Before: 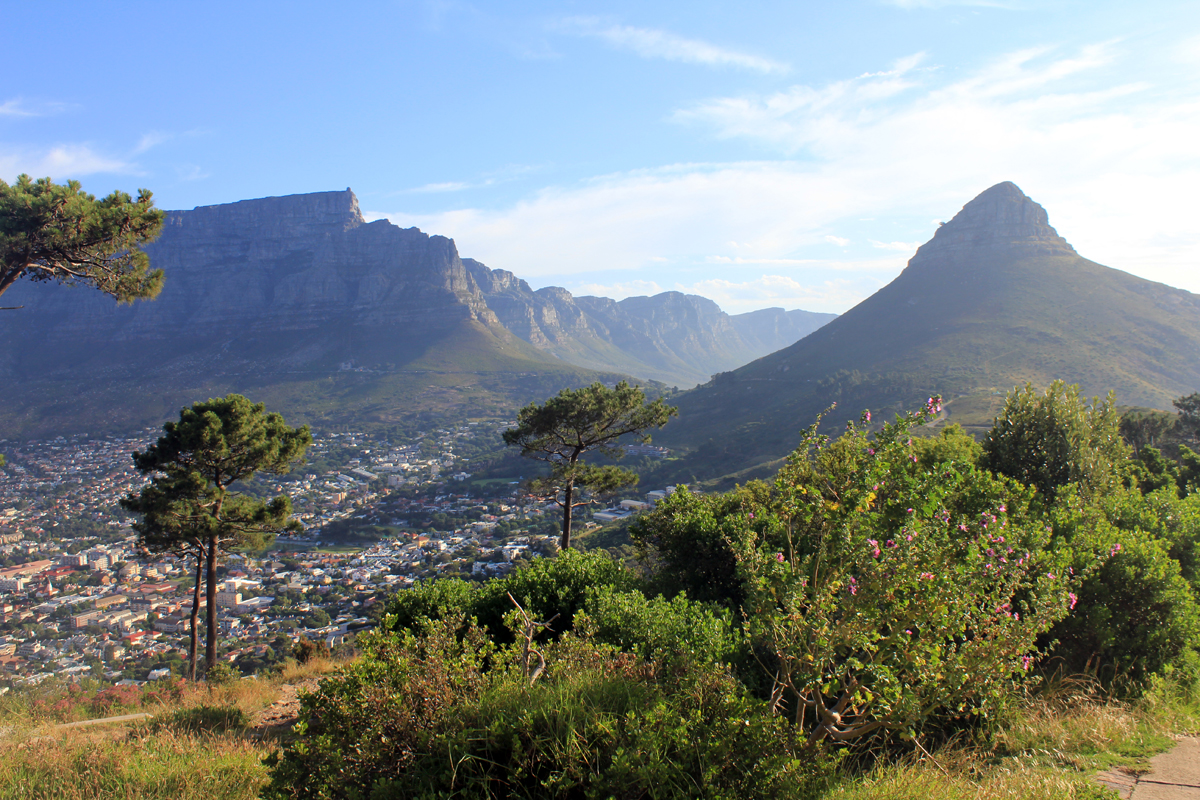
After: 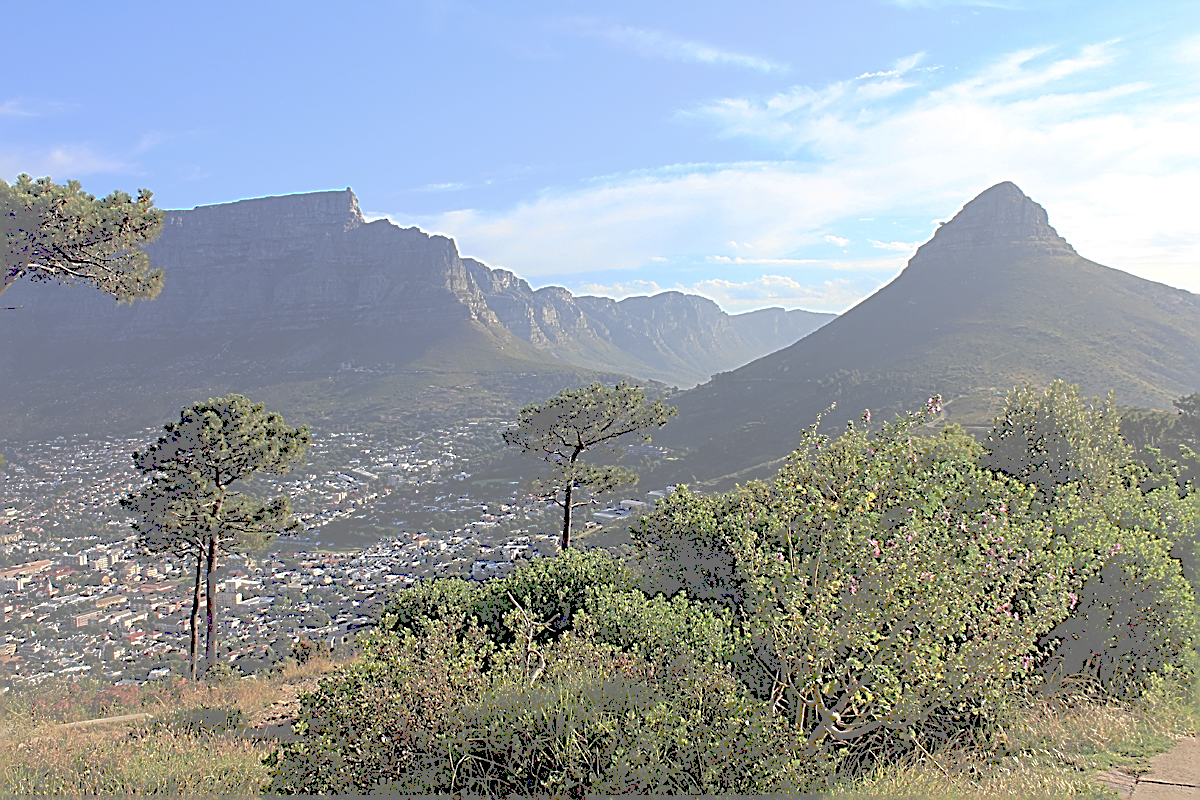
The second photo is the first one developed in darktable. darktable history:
tone curve: curves: ch0 [(0, 0) (0.003, 0.453) (0.011, 0.457) (0.025, 0.457) (0.044, 0.463) (0.069, 0.464) (0.1, 0.471) (0.136, 0.475) (0.177, 0.481) (0.224, 0.486) (0.277, 0.496) (0.335, 0.515) (0.399, 0.544) (0.468, 0.577) (0.543, 0.621) (0.623, 0.67) (0.709, 0.73) (0.801, 0.788) (0.898, 0.848) (1, 1)], preserve colors none
sharpen: amount 1.861
